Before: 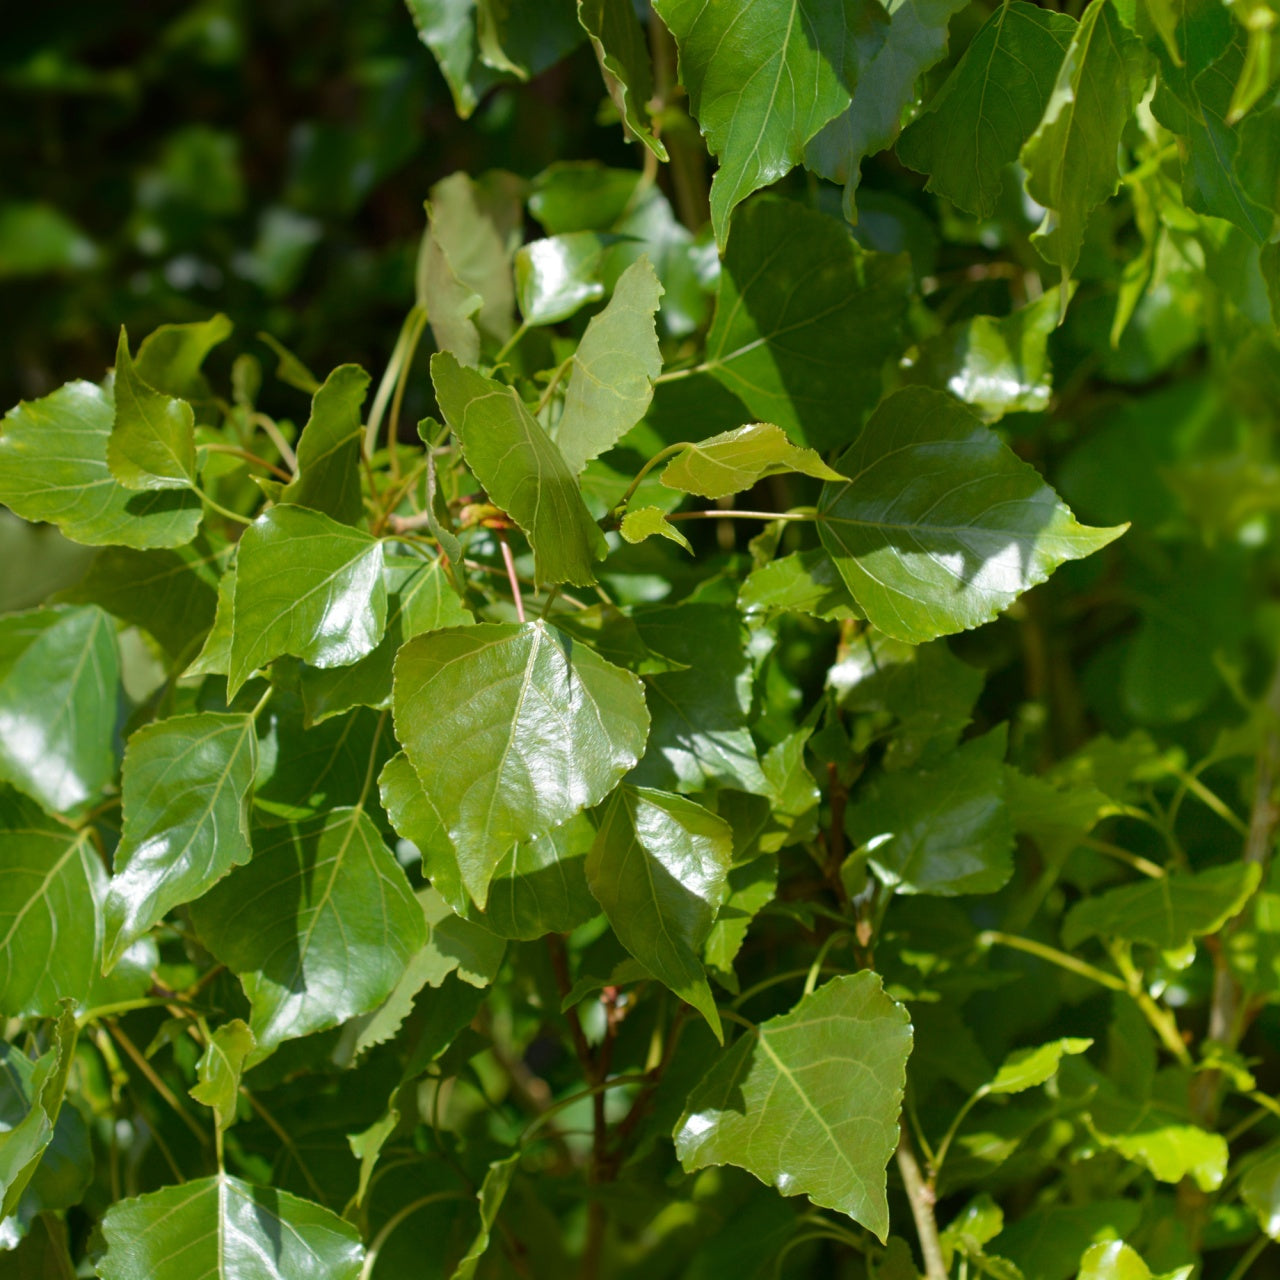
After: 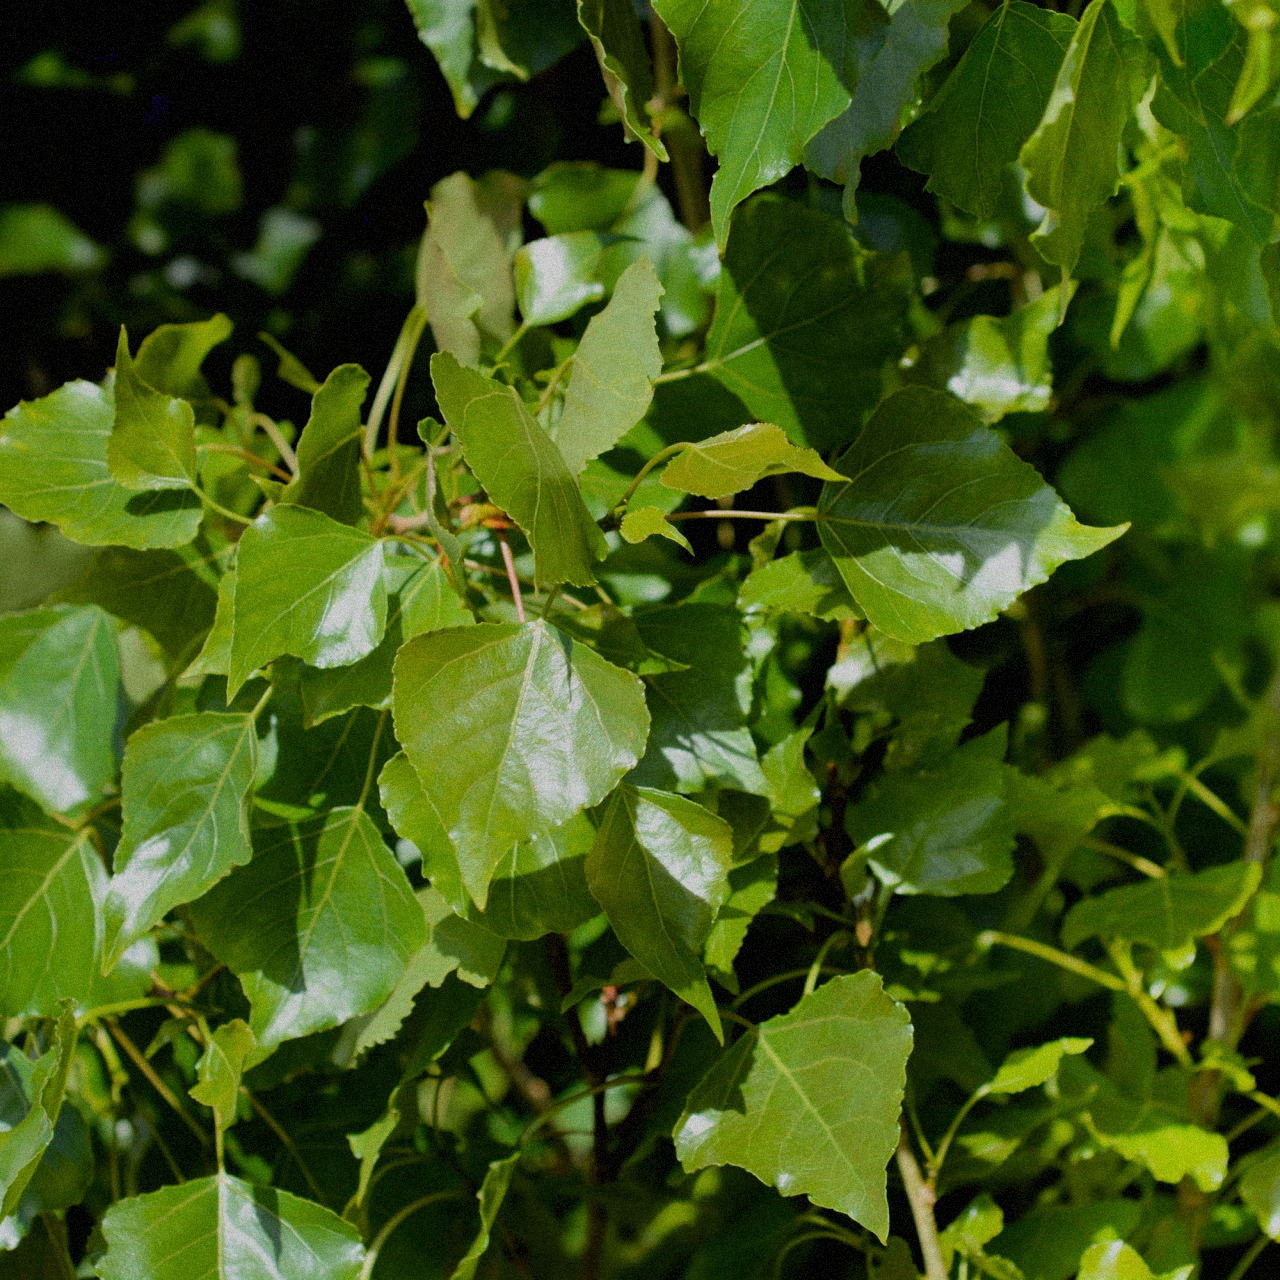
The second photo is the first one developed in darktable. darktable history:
filmic rgb: black relative exposure -6.15 EV, white relative exposure 6.96 EV, hardness 2.23, color science v6 (2022)
grain: mid-tones bias 0%
exposure: black level correction 0.001, compensate highlight preservation false
